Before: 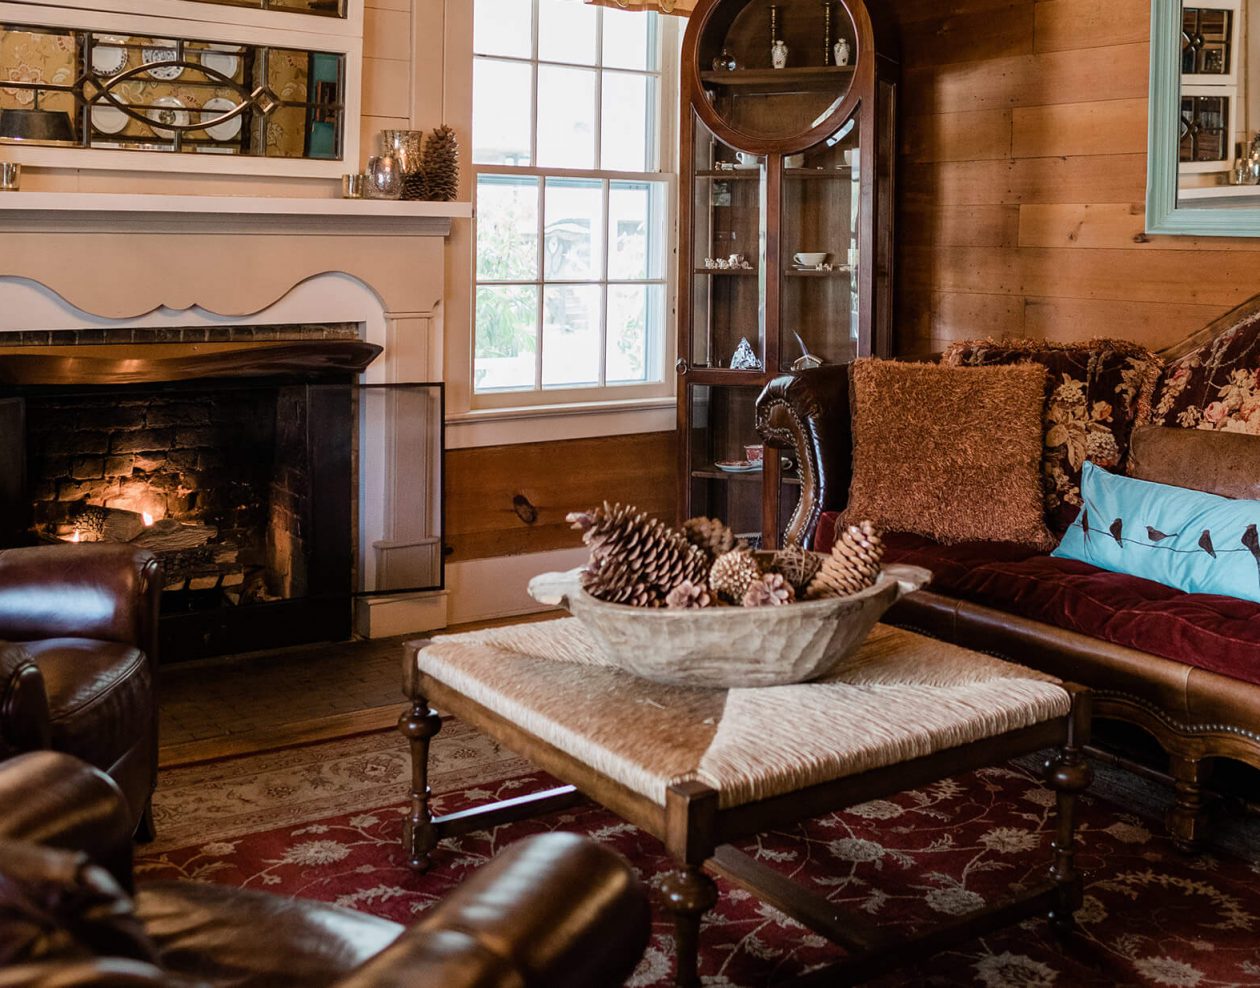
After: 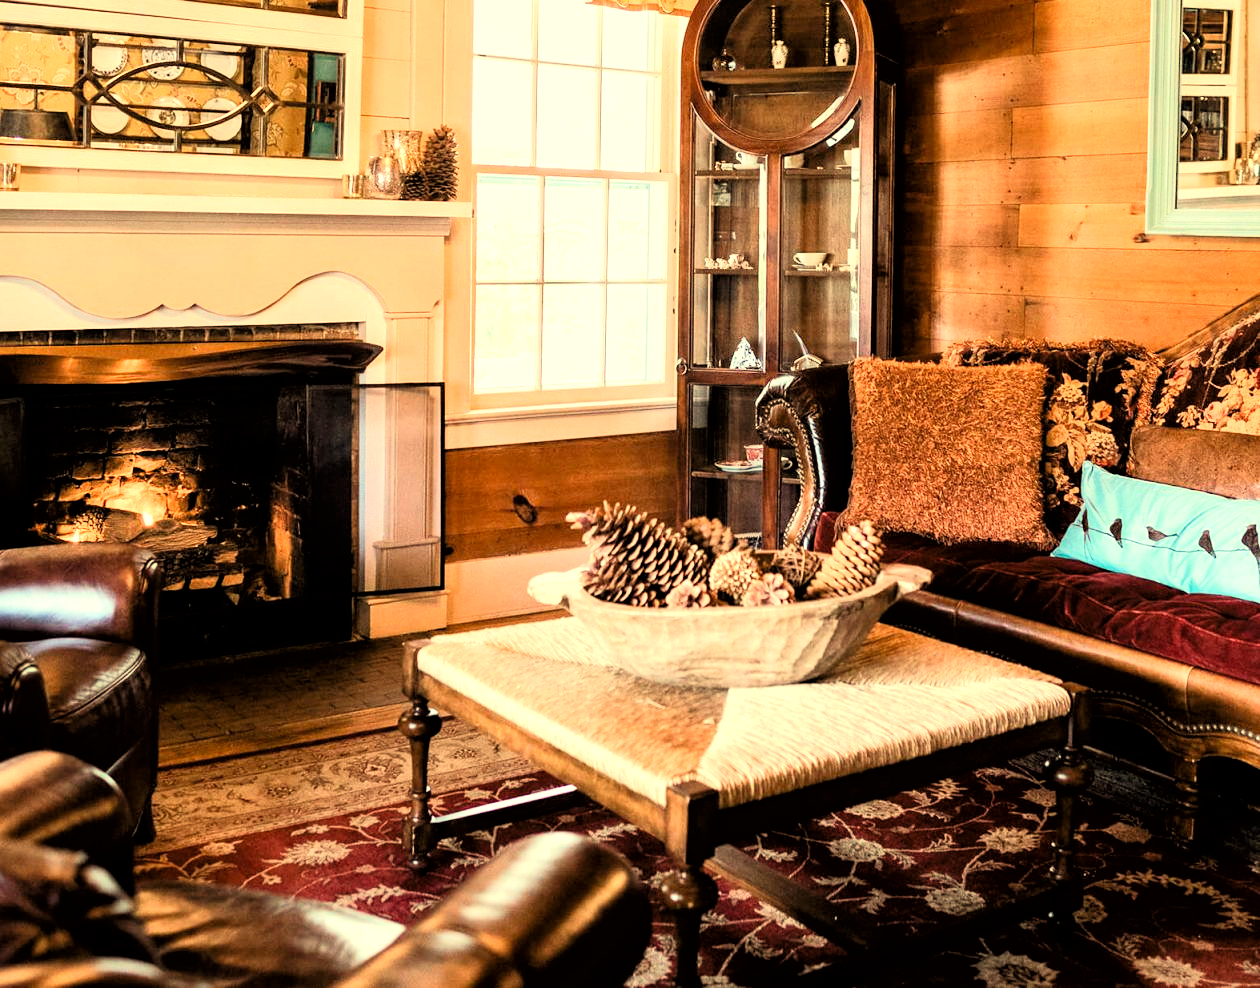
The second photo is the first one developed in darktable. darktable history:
exposure: black level correction 0.001, exposure 1 EV, compensate highlight preservation false
contrast brightness saturation: saturation -0.05
white balance: red 1.08, blue 0.791
tone curve: curves: ch0 [(0, 0) (0.082, 0.02) (0.129, 0.078) (0.275, 0.301) (0.67, 0.809) (1, 1)], color space Lab, linked channels, preserve colors none
